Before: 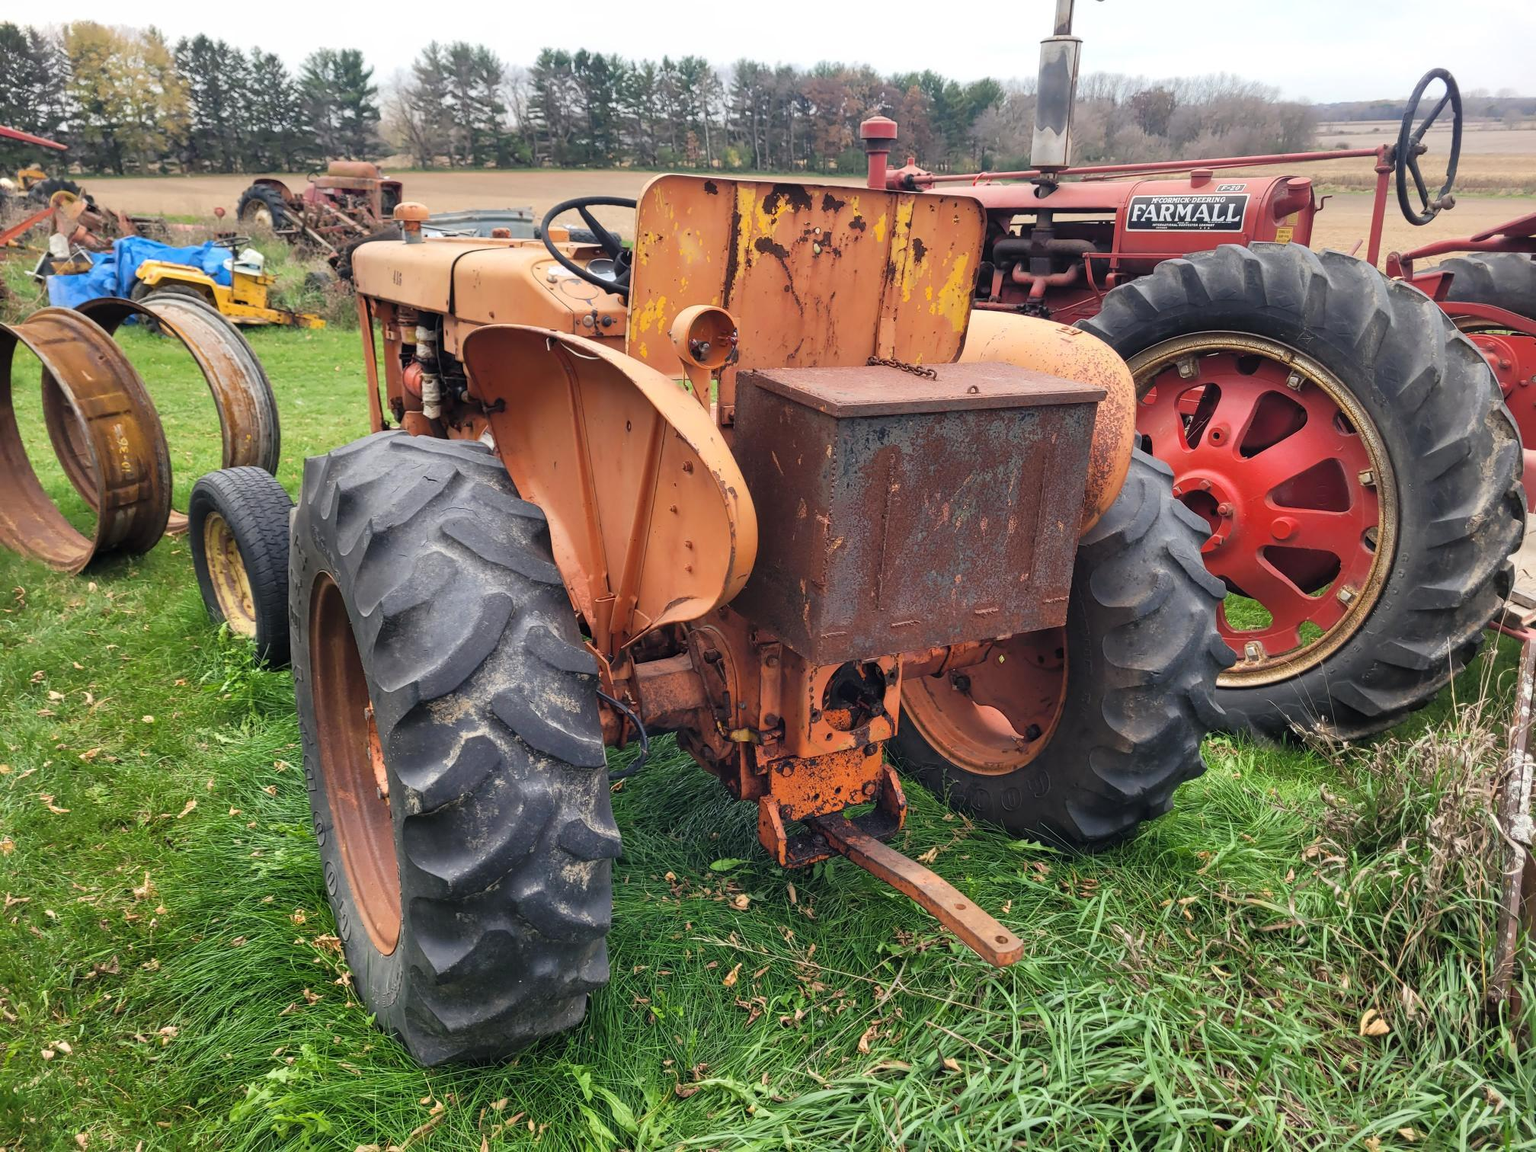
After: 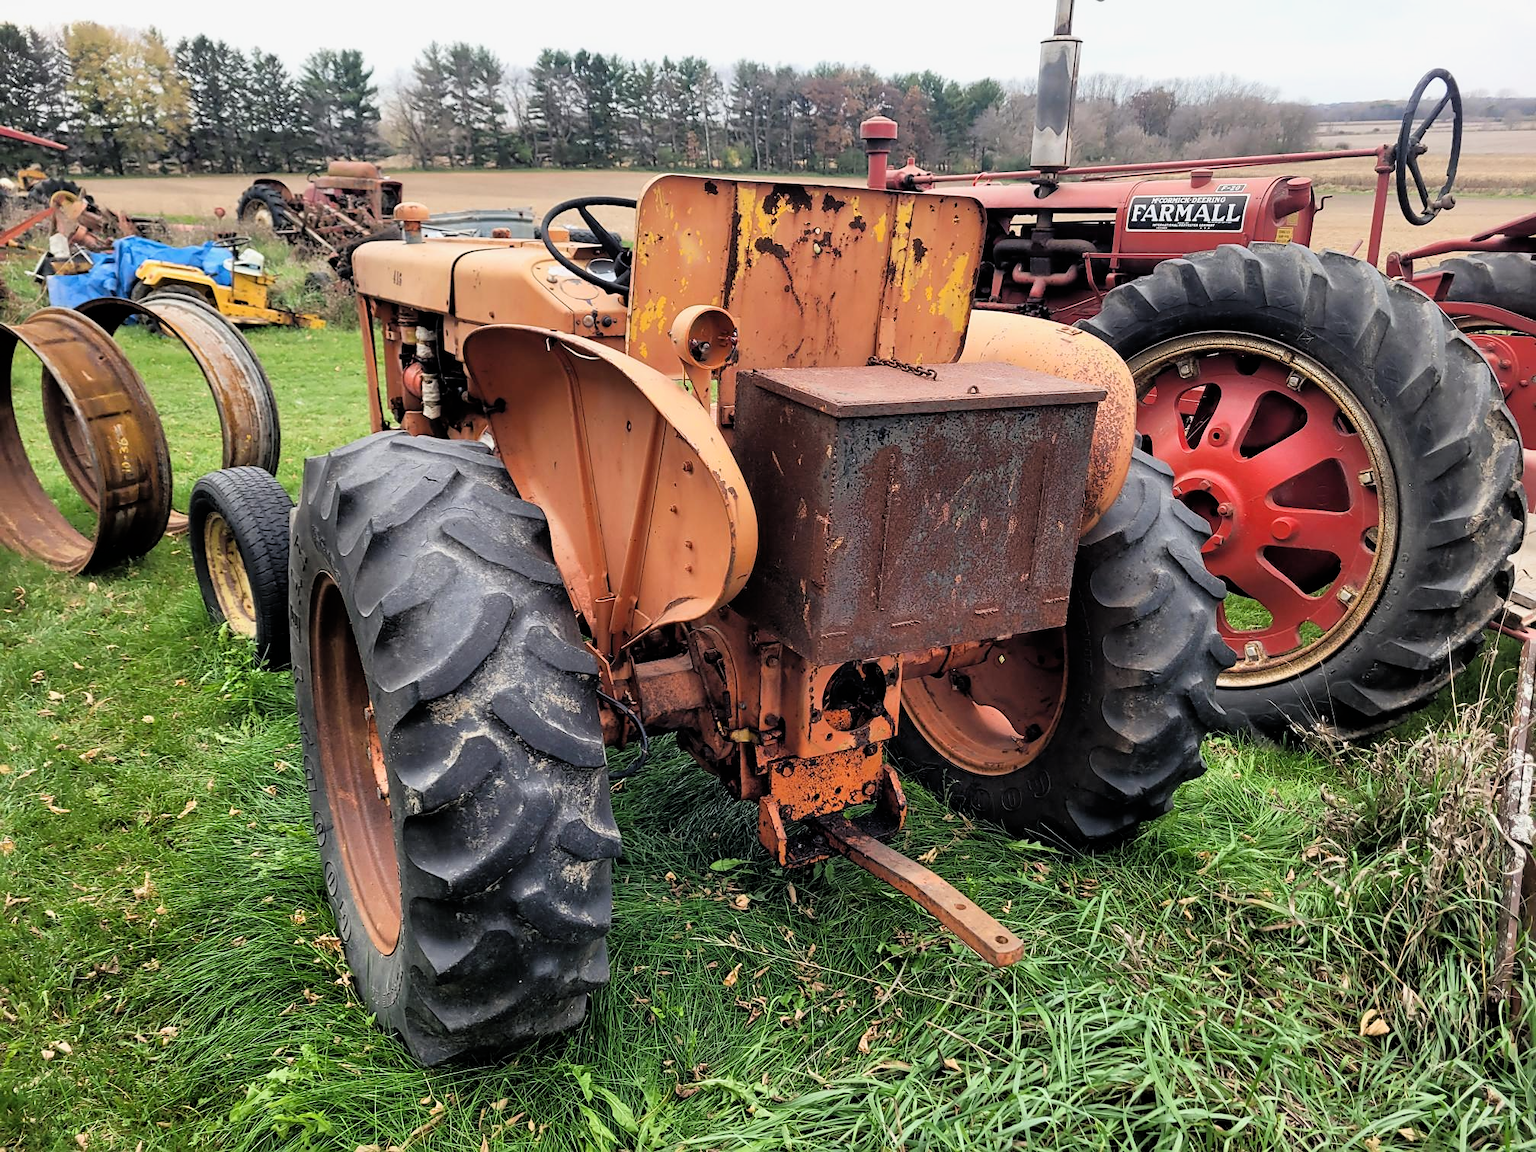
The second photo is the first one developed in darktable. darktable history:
sharpen: radius 1.864, amount 0.398, threshold 1.271
filmic rgb: black relative exposure -4.93 EV, white relative exposure 2.84 EV, hardness 3.72
